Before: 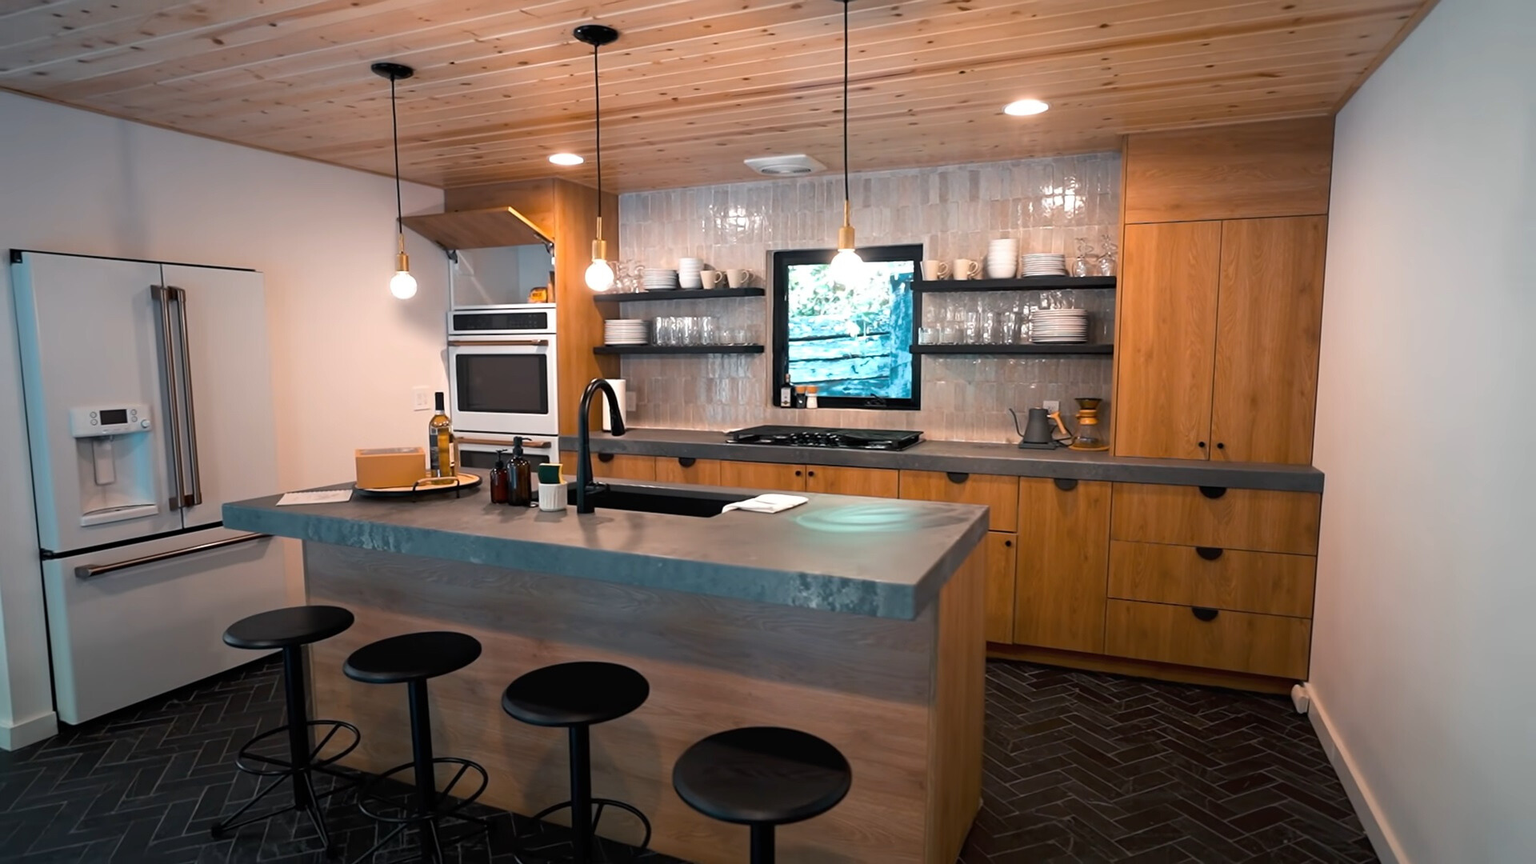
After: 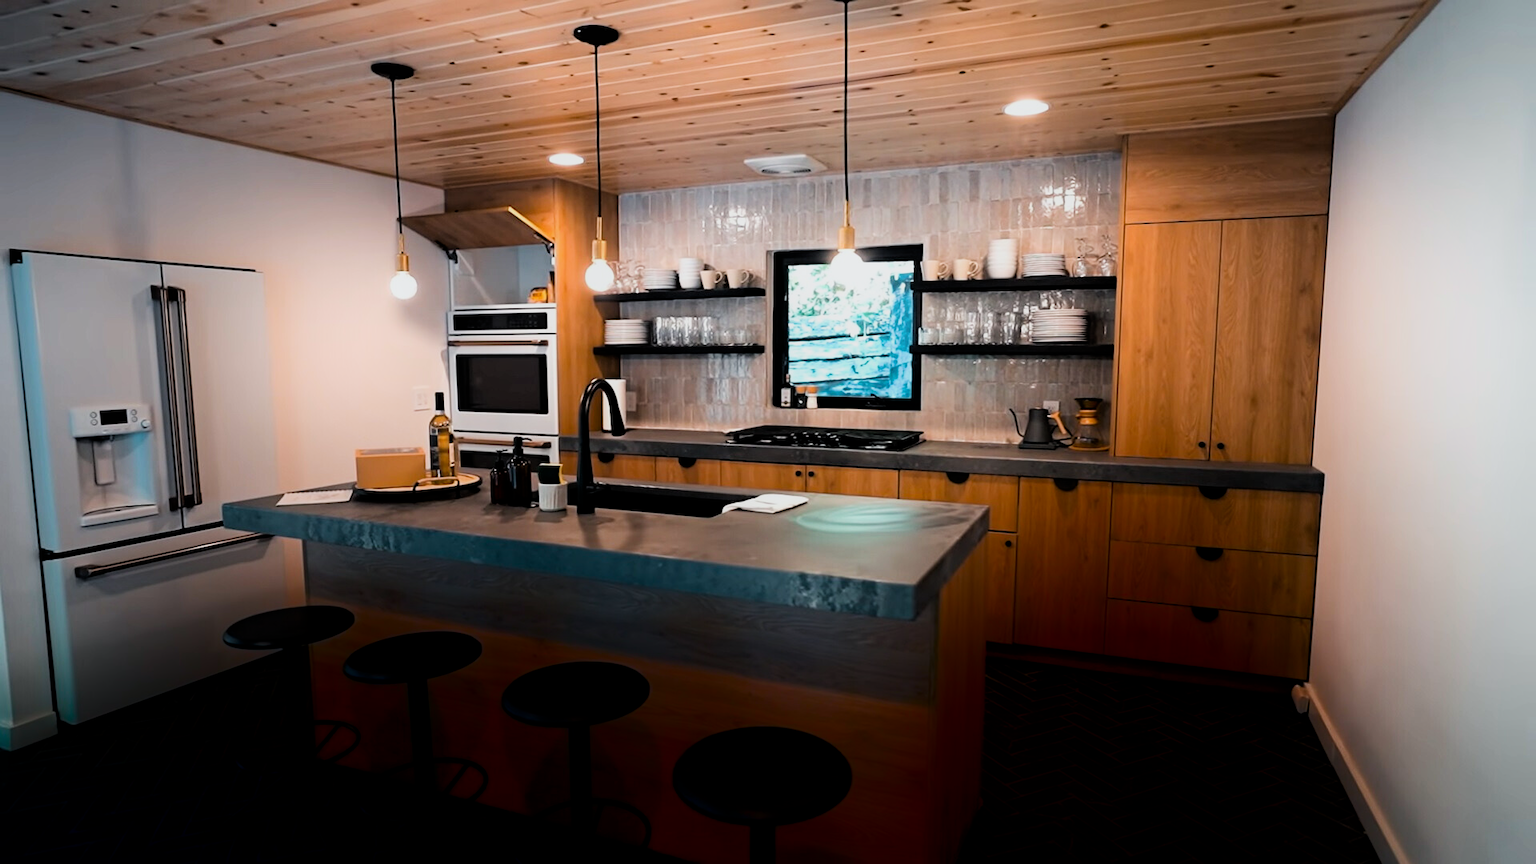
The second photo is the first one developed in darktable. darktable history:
haze removal: compatibility mode true, adaptive false
filmic rgb: black relative exposure -5 EV, white relative exposure 3.97 EV, hardness 2.89, contrast 1.301, highlights saturation mix -30.94%, iterations of high-quality reconstruction 0
shadows and highlights: shadows -89.13, highlights 91.29, soften with gaussian
